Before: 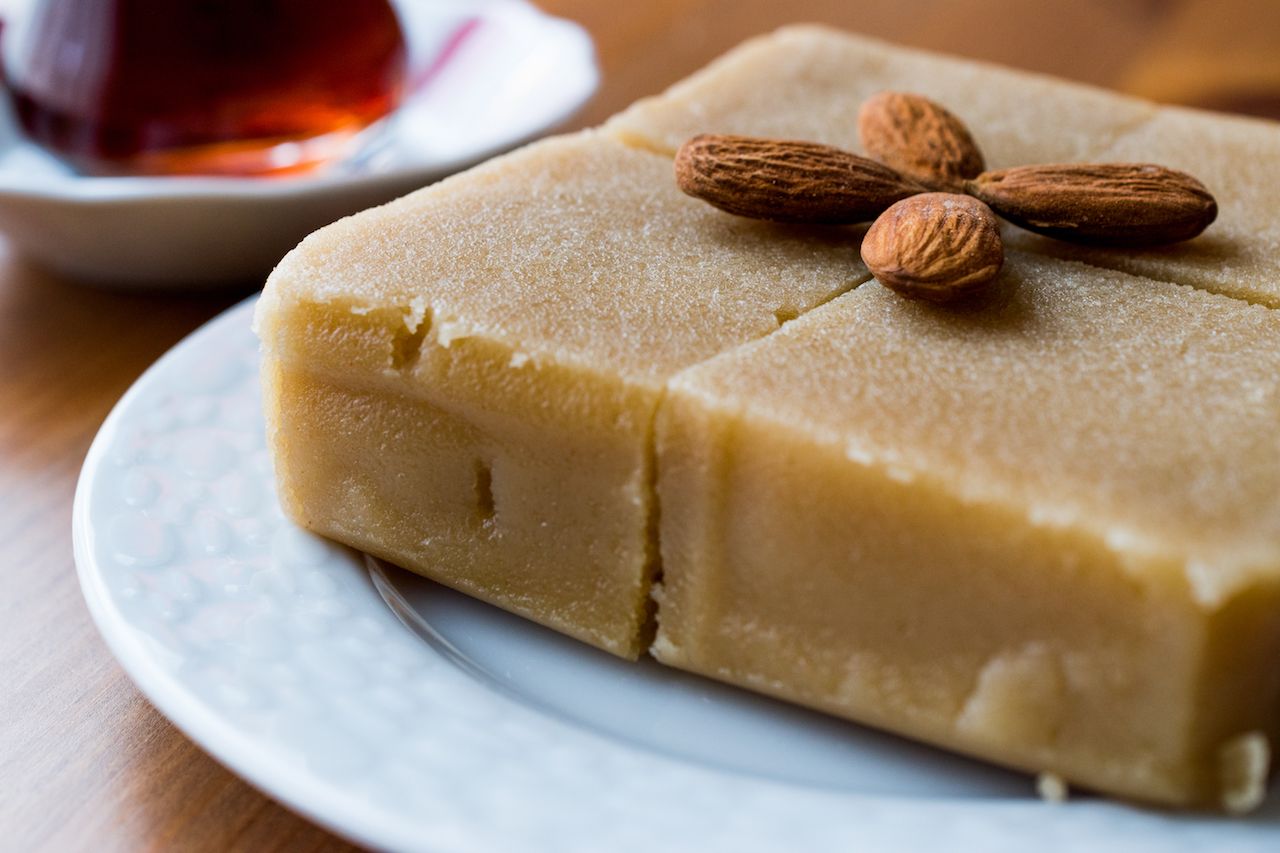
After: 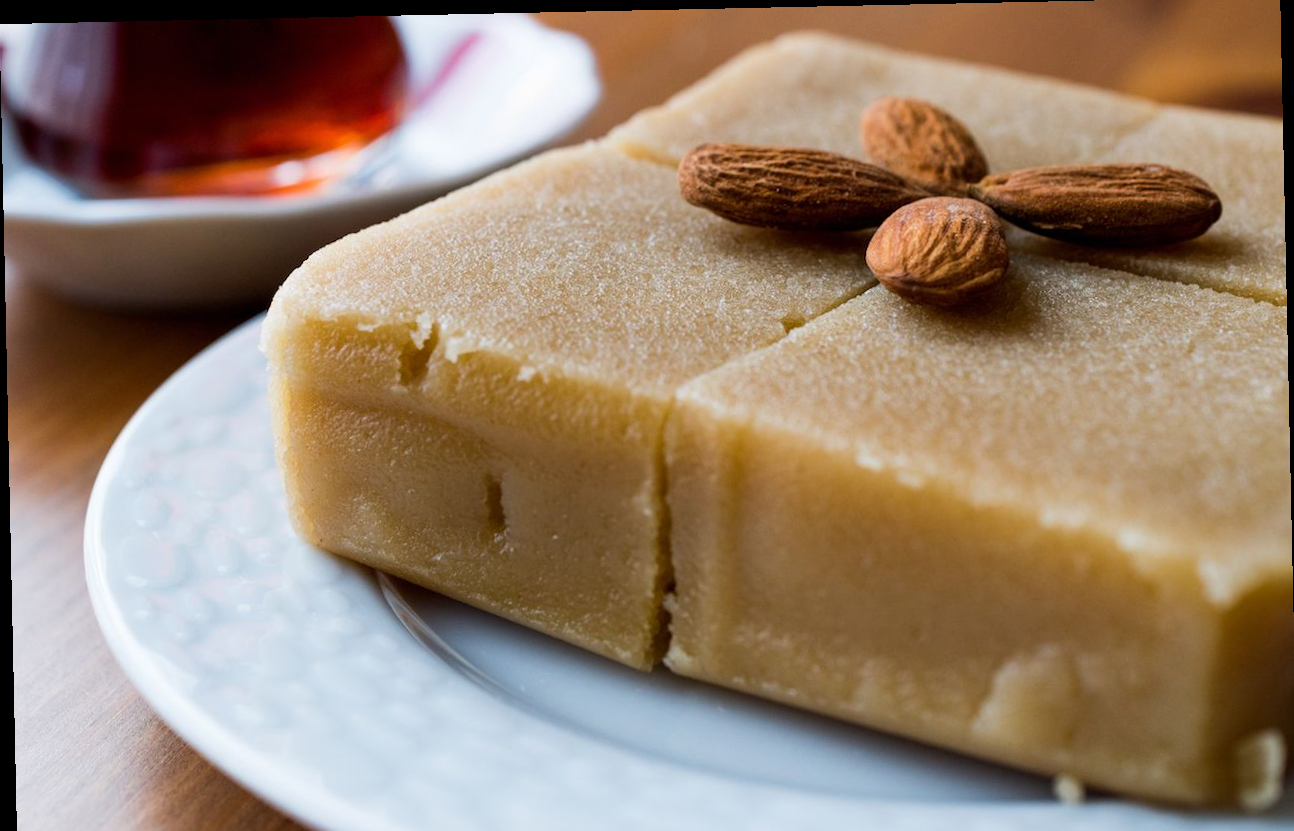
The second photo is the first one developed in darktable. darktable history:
crop: top 0.448%, right 0.264%, bottom 5.045%
rotate and perspective: rotation -1.24°, automatic cropping off
